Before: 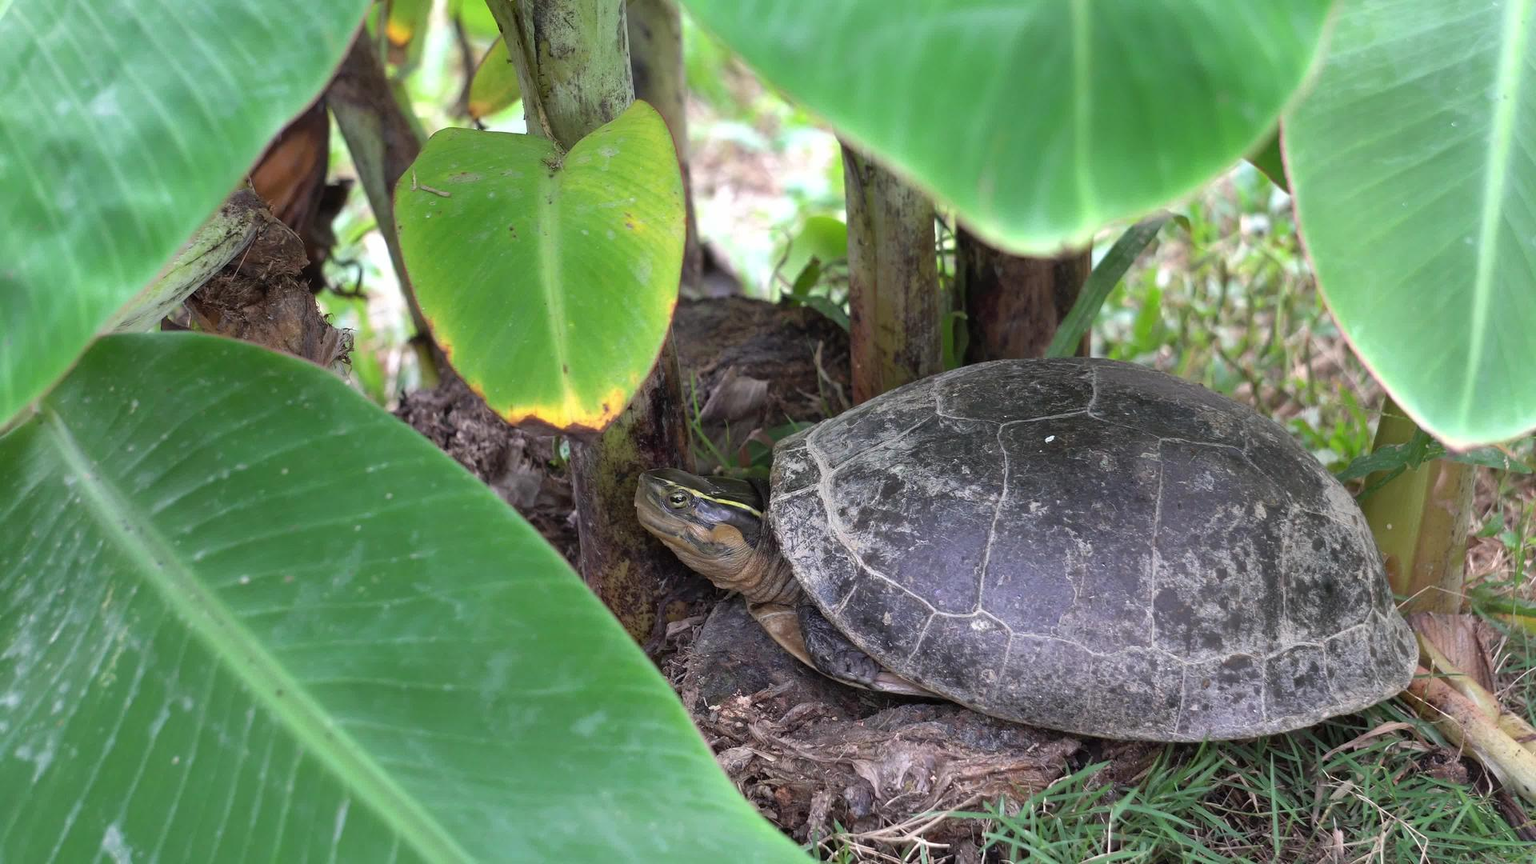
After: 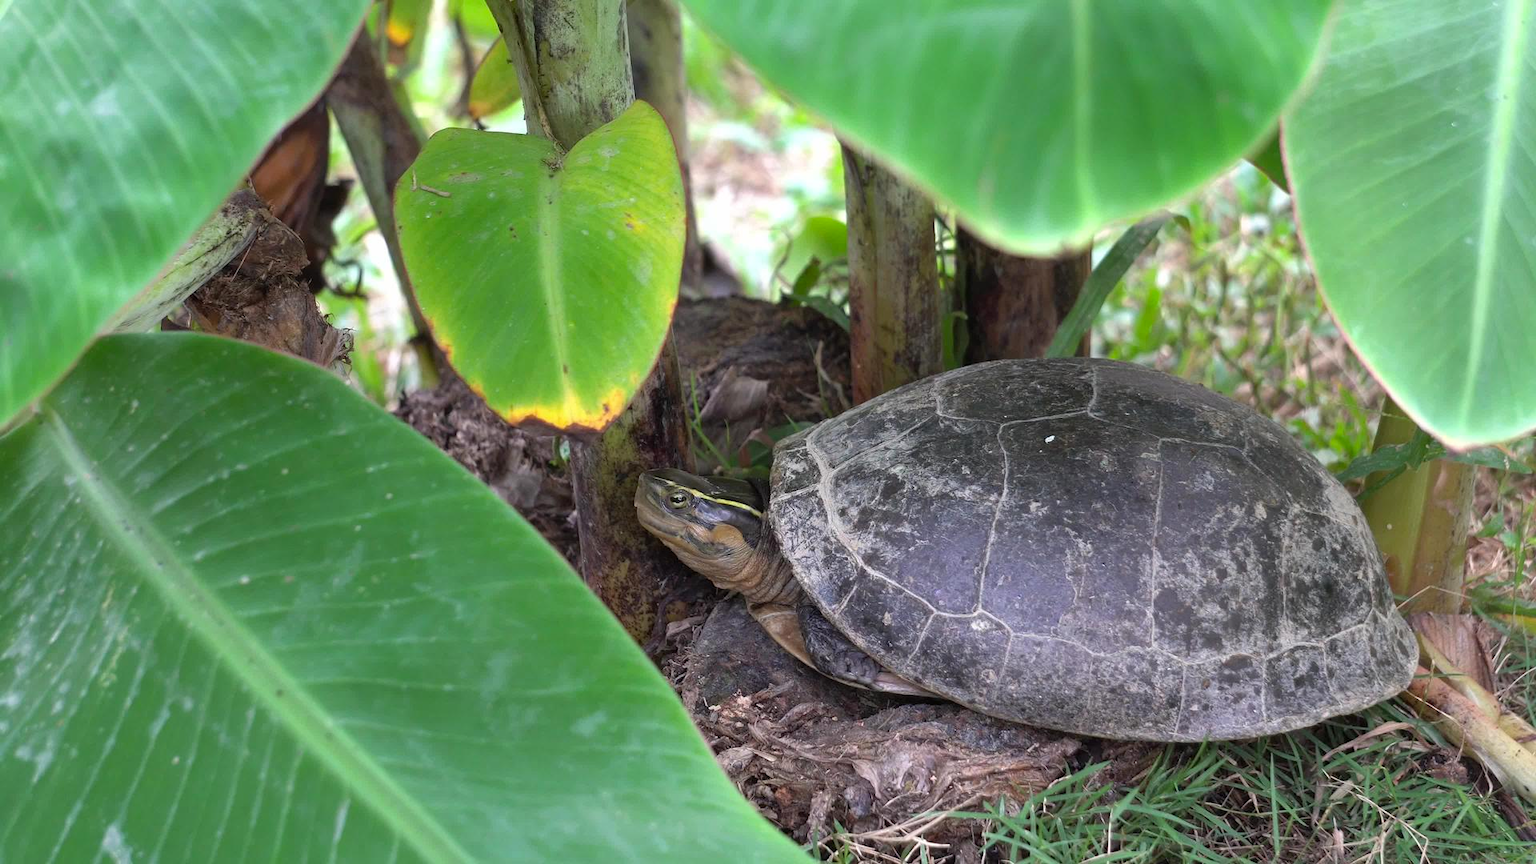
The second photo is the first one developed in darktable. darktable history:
color balance rgb: perceptual saturation grading › global saturation 8.699%
